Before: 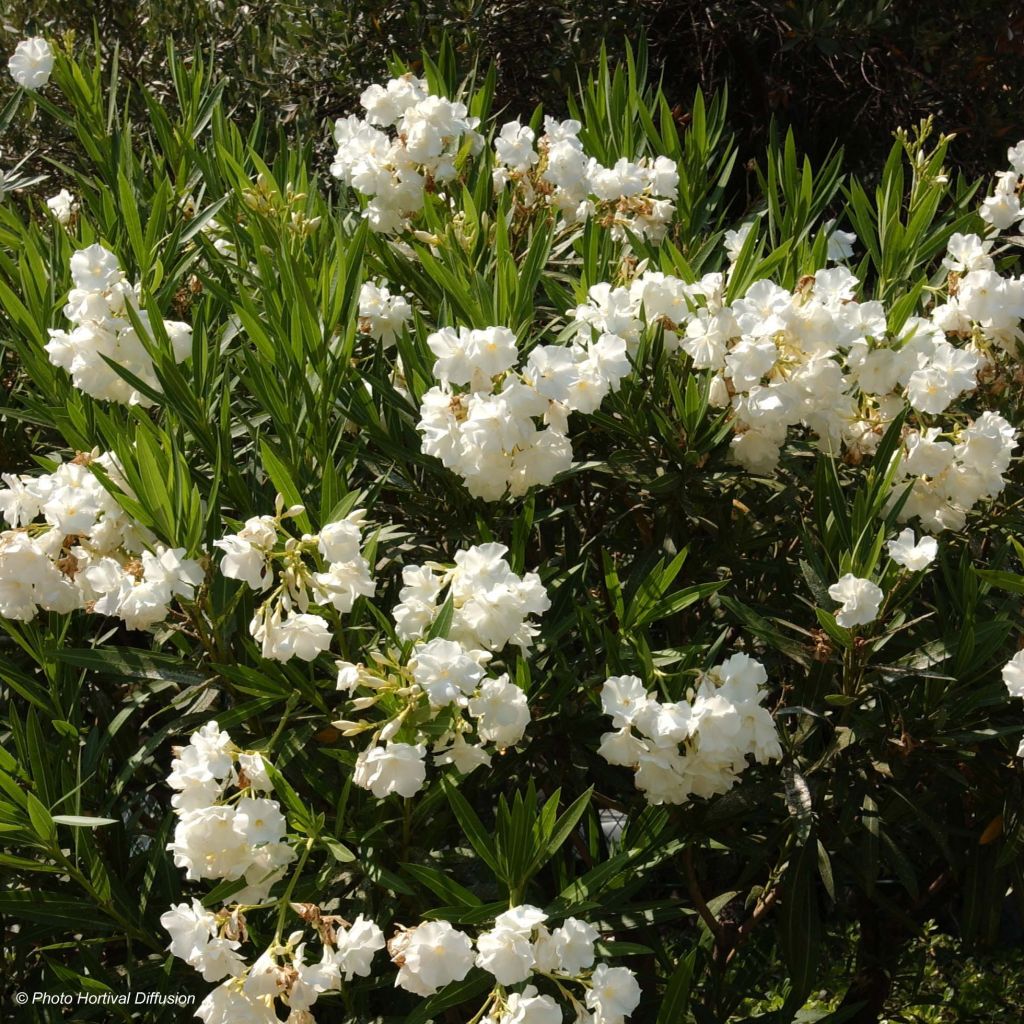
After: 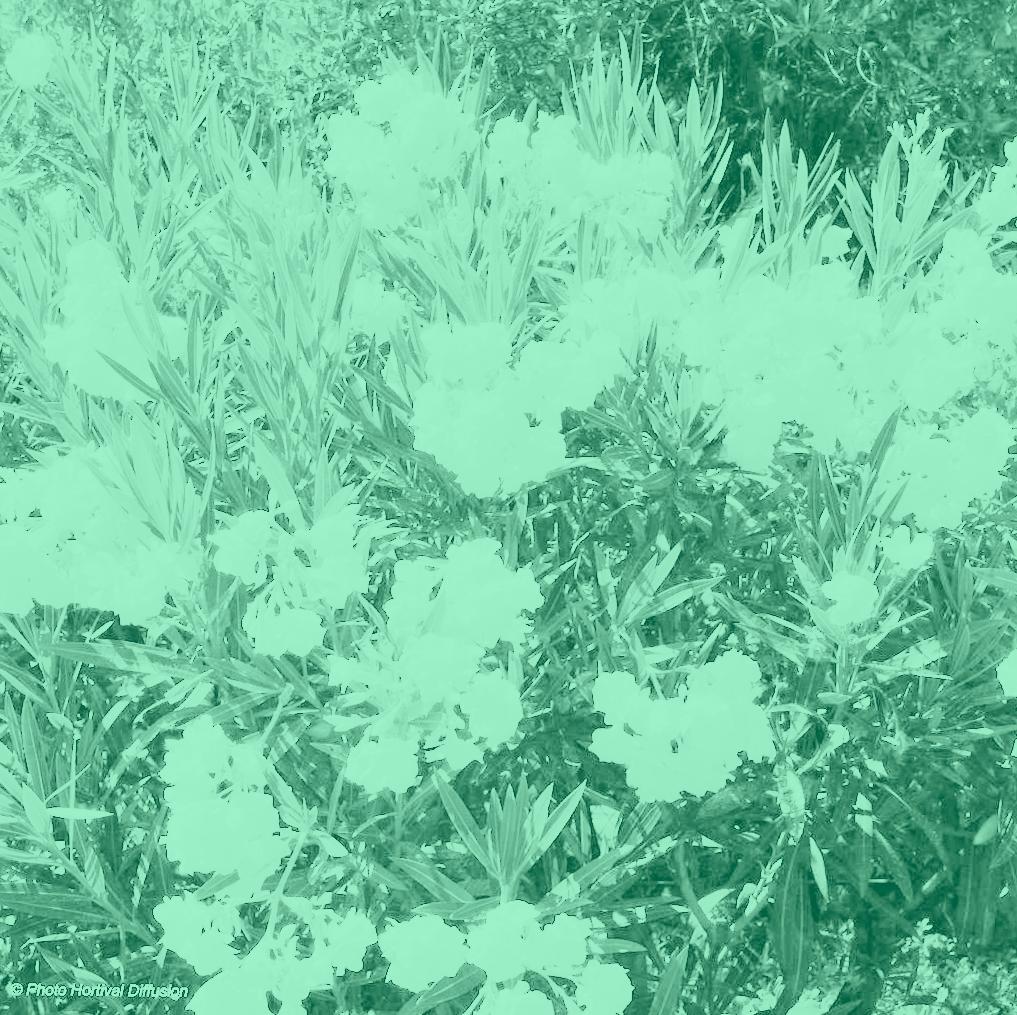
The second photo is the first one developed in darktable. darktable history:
white balance: red 8, blue 8
colorize: hue 147.6°, saturation 65%, lightness 21.64%
base curve: curves: ch0 [(0, 0) (0.012, 0.01) (0.073, 0.168) (0.31, 0.711) (0.645, 0.957) (1, 1)], preserve colors none
rotate and perspective: rotation 0.192°, lens shift (horizontal) -0.015, crop left 0.005, crop right 0.996, crop top 0.006, crop bottom 0.99
